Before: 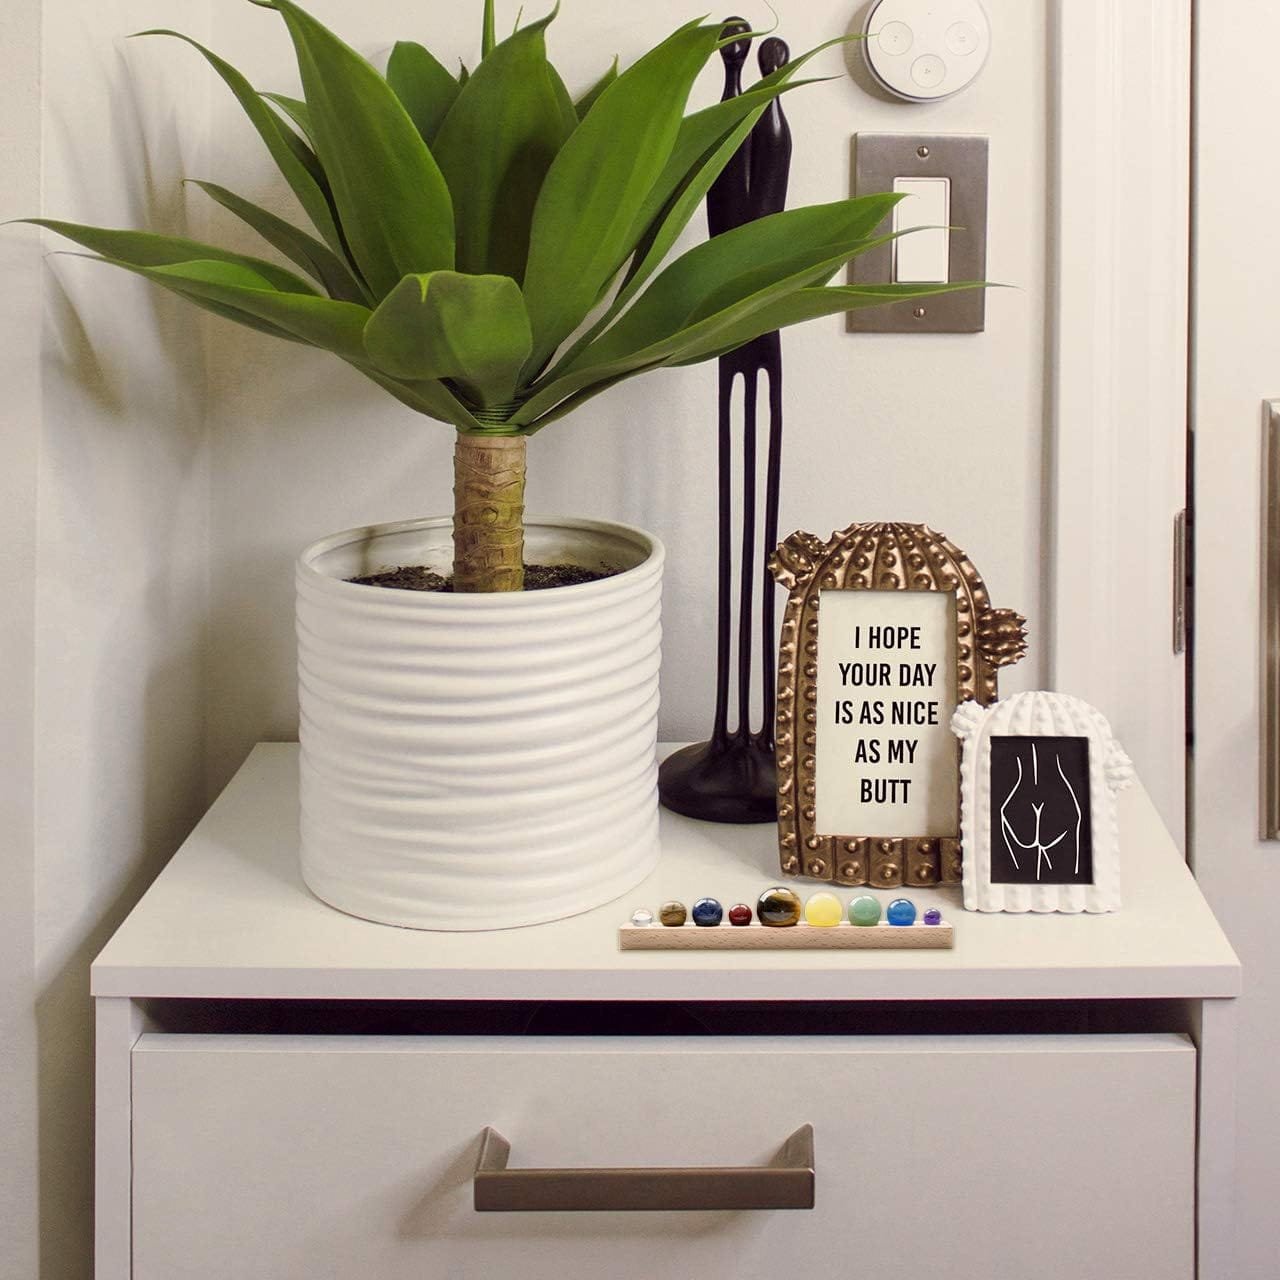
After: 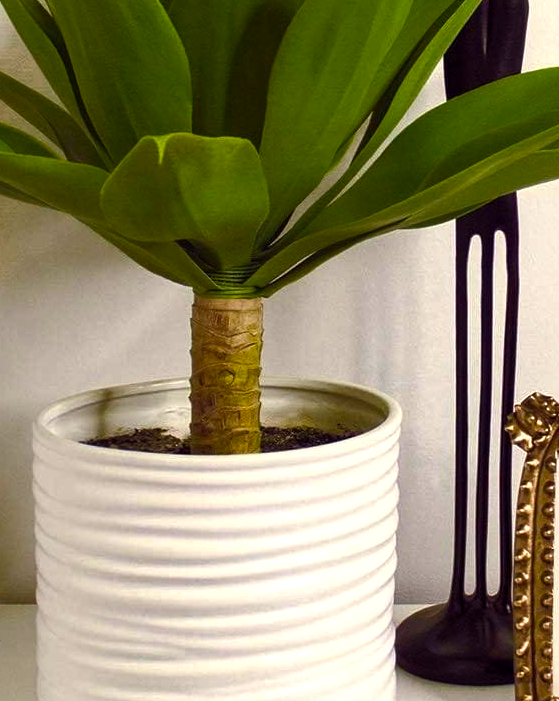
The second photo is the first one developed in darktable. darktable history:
shadows and highlights: shadows 25.55, highlights -23.37
crop: left 20.549%, top 10.857%, right 35.722%, bottom 34.342%
color balance rgb: perceptual saturation grading › global saturation 20%, perceptual saturation grading › highlights -24.815%, perceptual saturation grading › shadows 24.937%, perceptual brilliance grading › highlights 14.314%, perceptual brilliance grading › mid-tones -6.757%, perceptual brilliance grading › shadows -26.461%, global vibrance 45.263%
